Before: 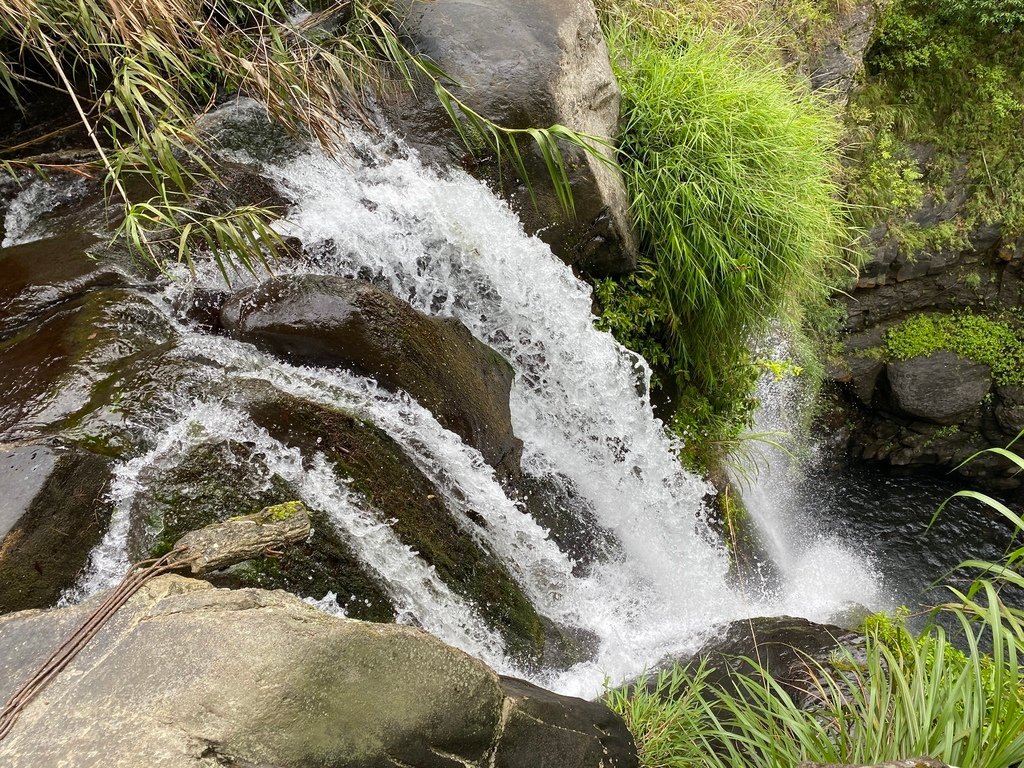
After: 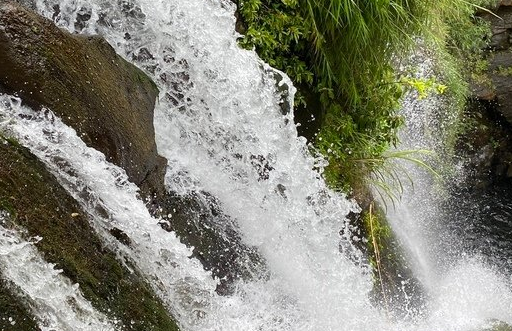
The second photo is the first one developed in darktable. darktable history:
crop: left 34.849%, top 36.781%, right 15.086%, bottom 20.045%
